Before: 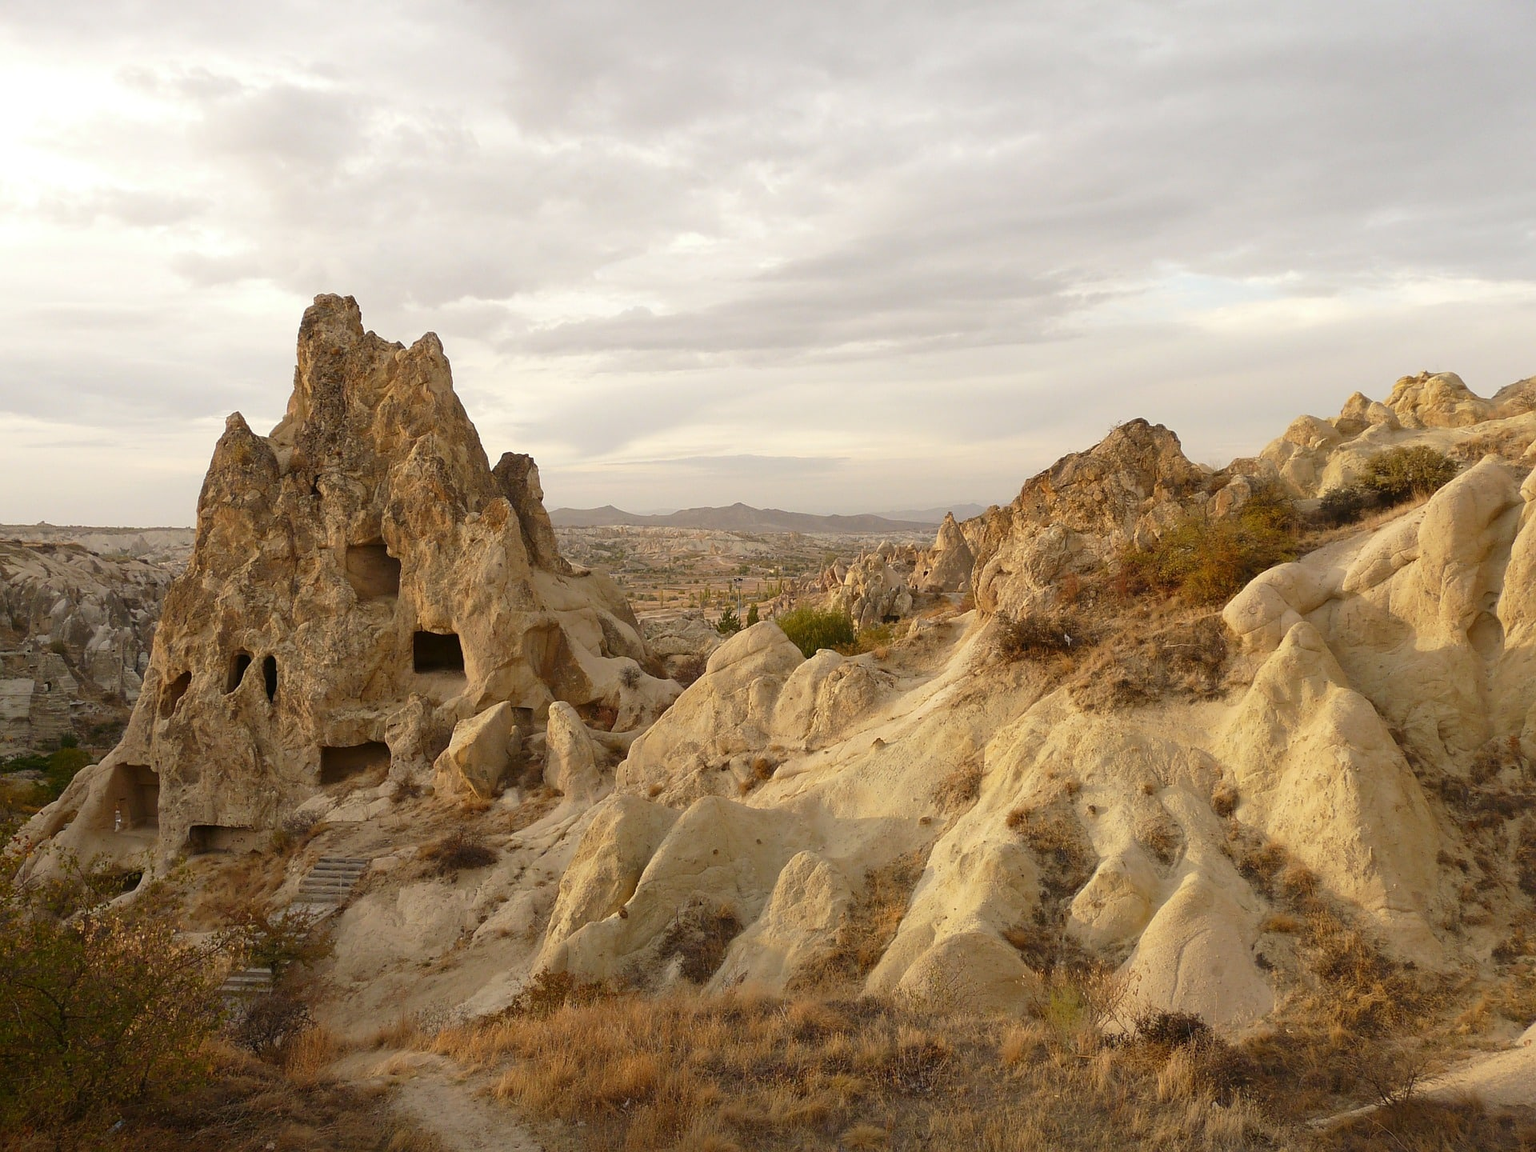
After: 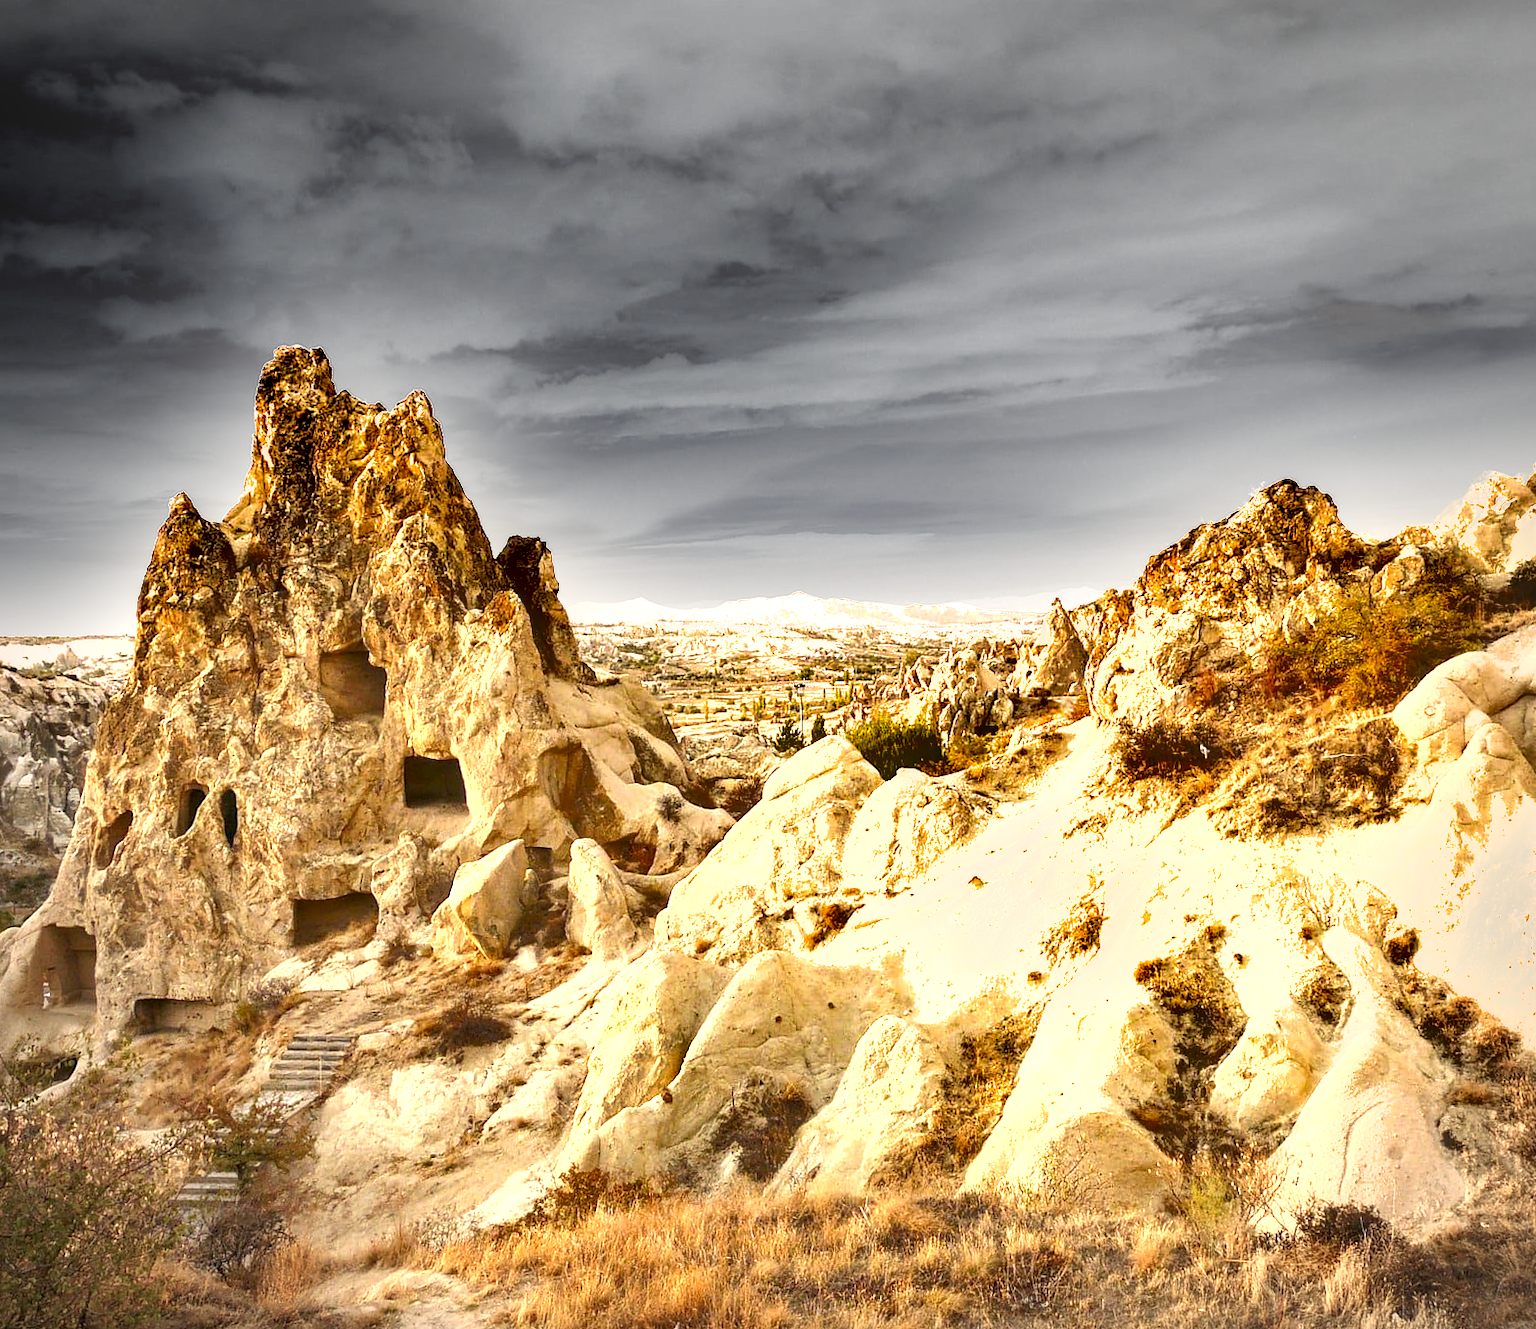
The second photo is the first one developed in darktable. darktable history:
local contrast: on, module defaults
exposure: black level correction 0.001, exposure 1.994 EV, compensate highlight preservation false
vignetting: brightness -0.403, saturation -0.312
crop and rotate: angle 1.1°, left 4.419%, top 0.567%, right 11.761%, bottom 2.667%
shadows and highlights: shadows 53.16, soften with gaussian
